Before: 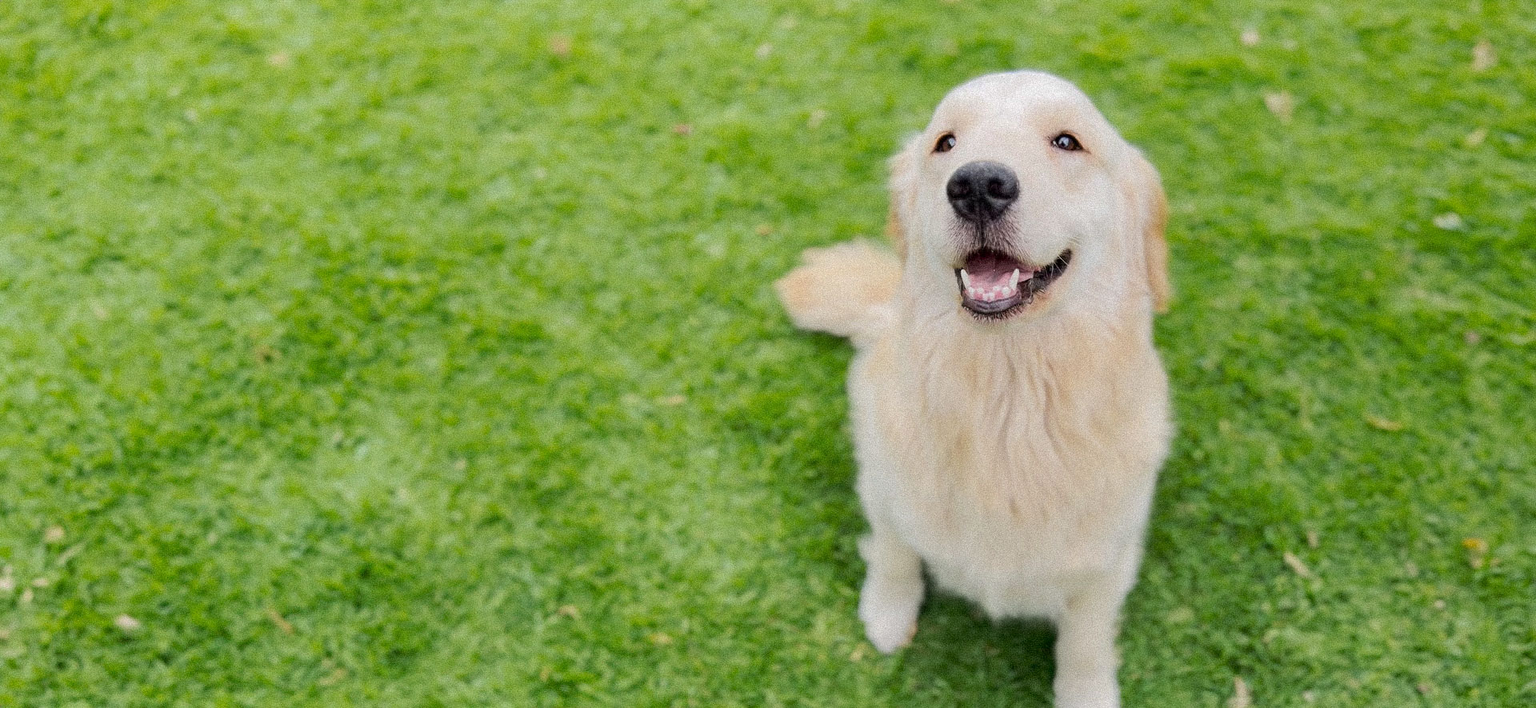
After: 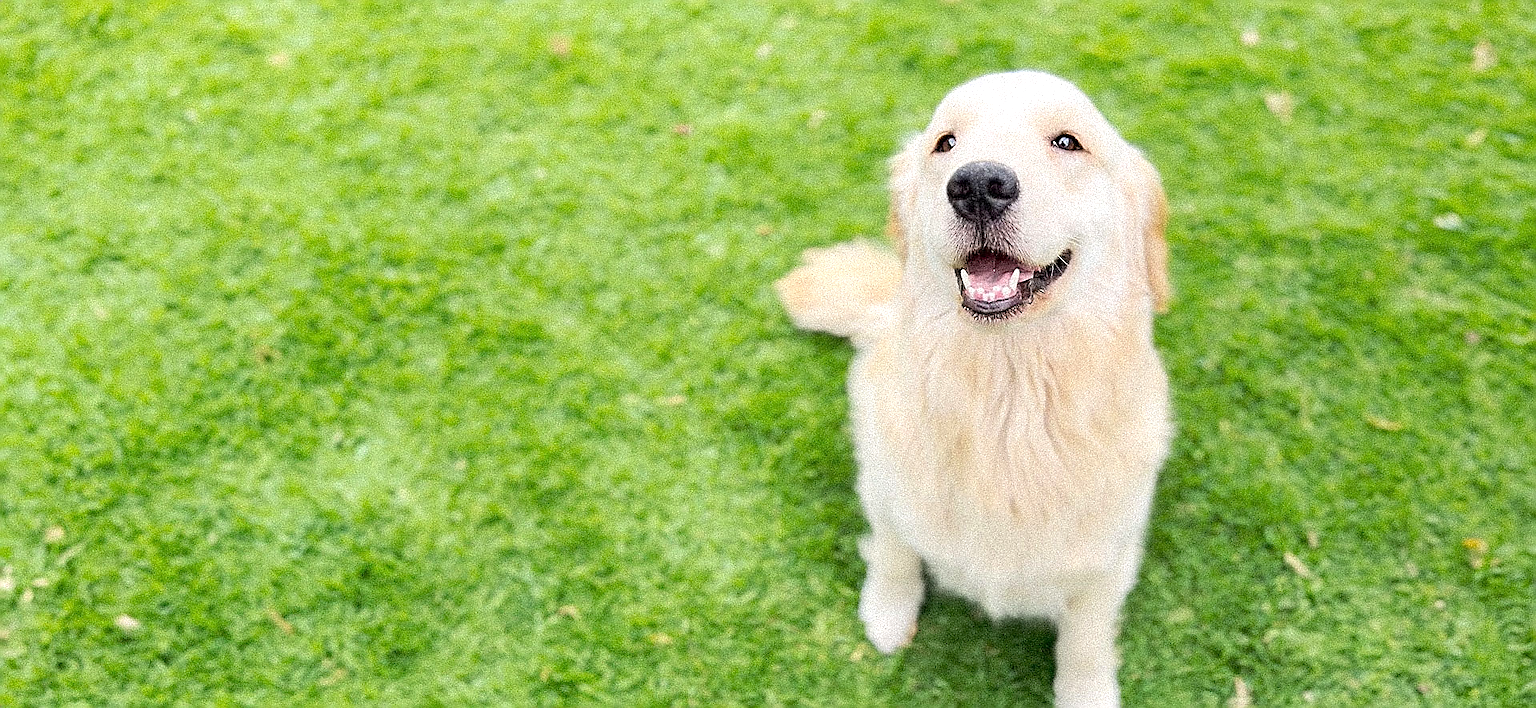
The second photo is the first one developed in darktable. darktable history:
sharpen: radius 1.413, amount 1.267, threshold 0.752
exposure: exposure 0.605 EV, compensate highlight preservation false
